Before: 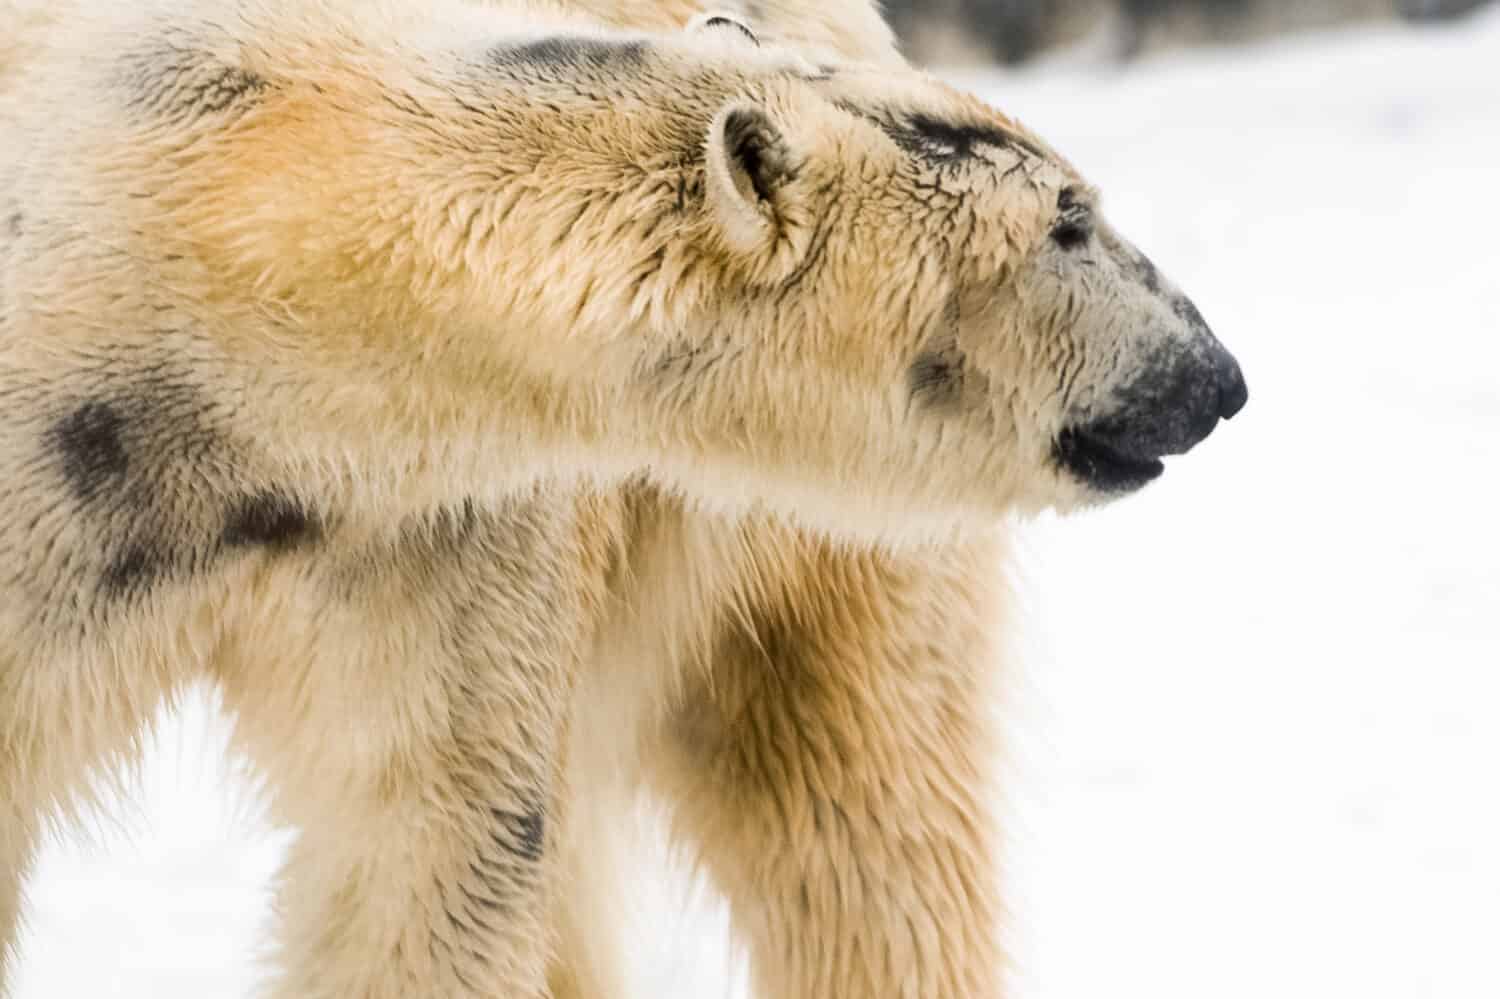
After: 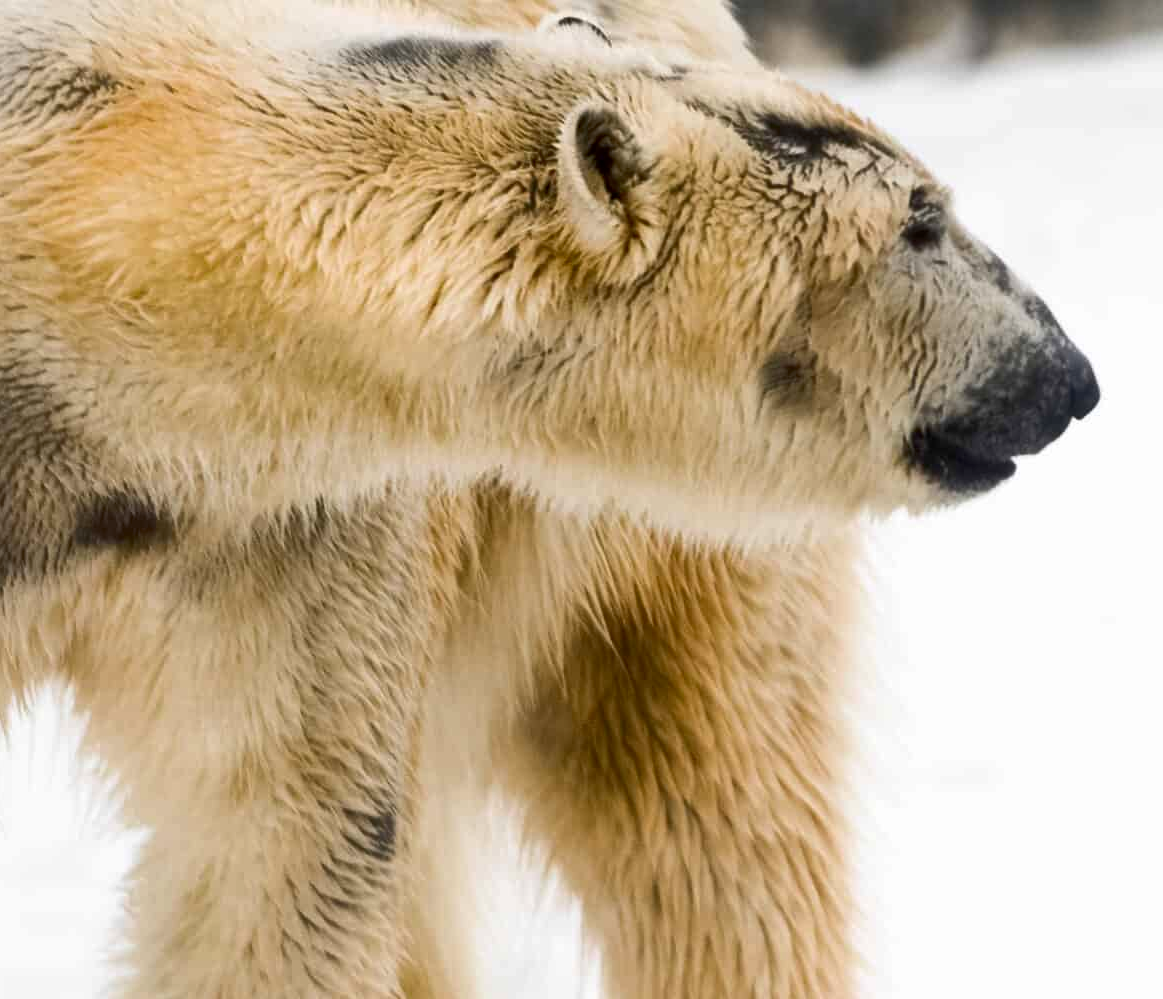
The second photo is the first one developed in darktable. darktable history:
shadows and highlights: shadows 42.93, highlights 7.92
crop: left 9.882%, right 12.579%
contrast brightness saturation: contrast 0.069, brightness -0.143, saturation 0.108
